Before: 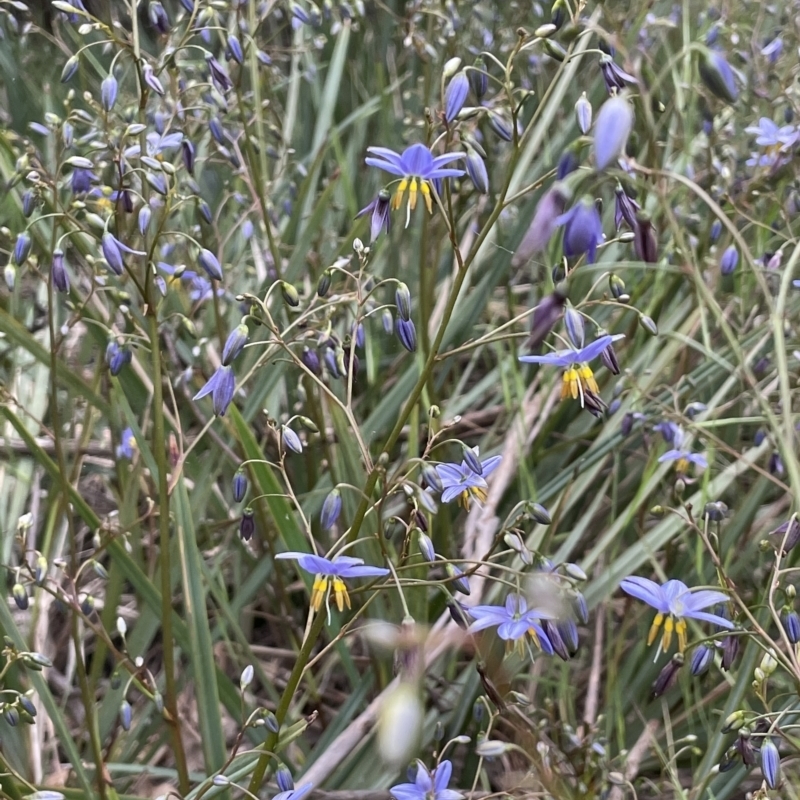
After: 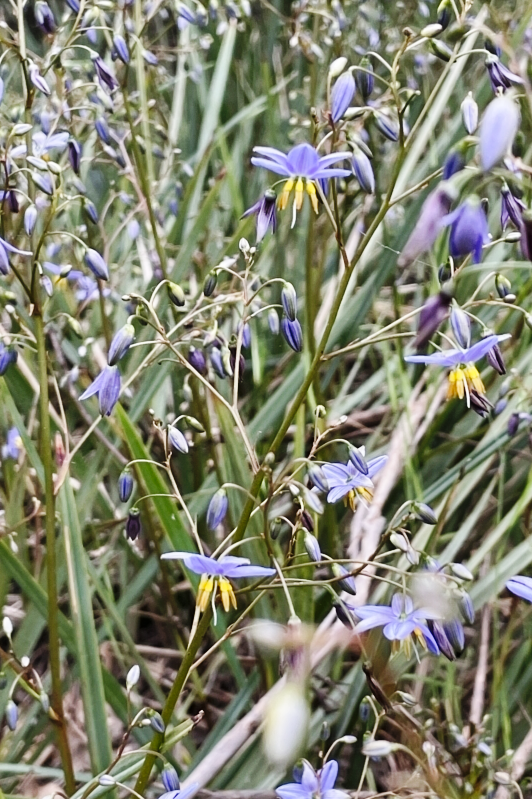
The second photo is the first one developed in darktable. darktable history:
crop and rotate: left 14.324%, right 19.155%
base curve: curves: ch0 [(0, 0) (0.036, 0.025) (0.121, 0.166) (0.206, 0.329) (0.605, 0.79) (1, 1)], preserve colors none
